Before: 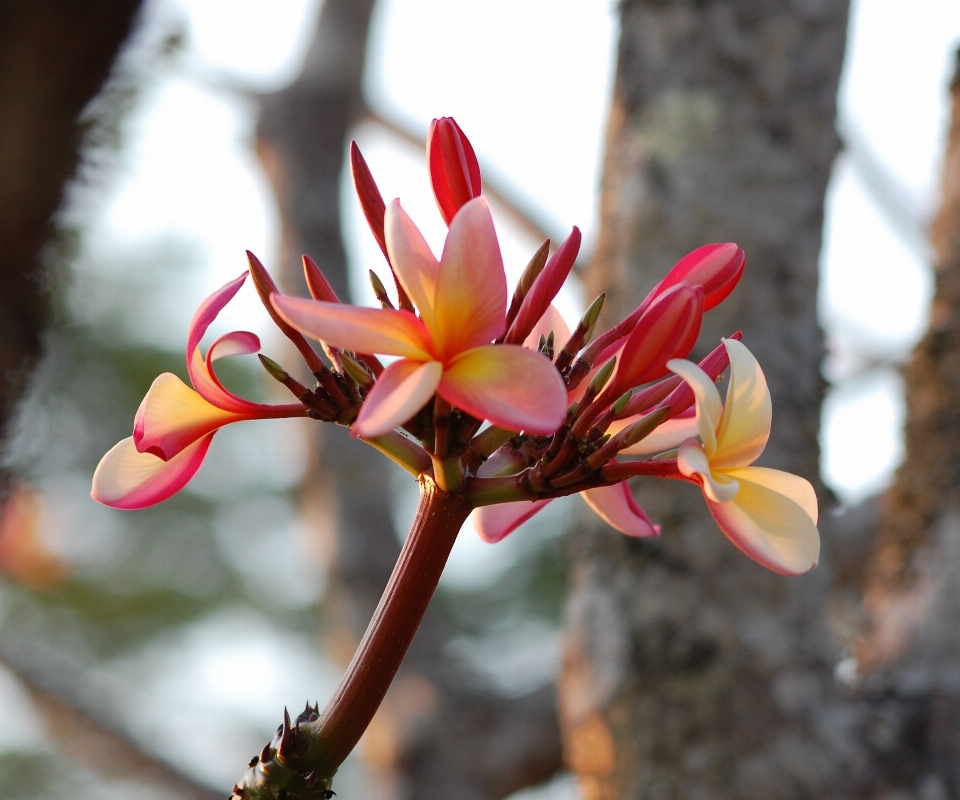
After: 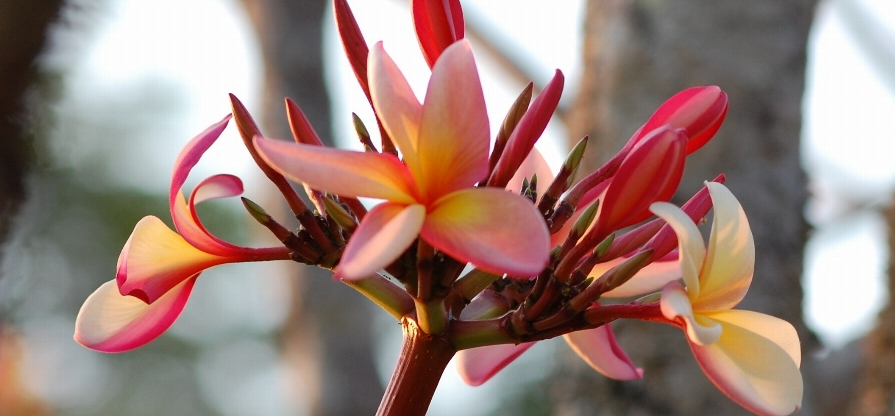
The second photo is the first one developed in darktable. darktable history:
crop: left 1.85%, top 19.729%, right 4.83%, bottom 28.249%
